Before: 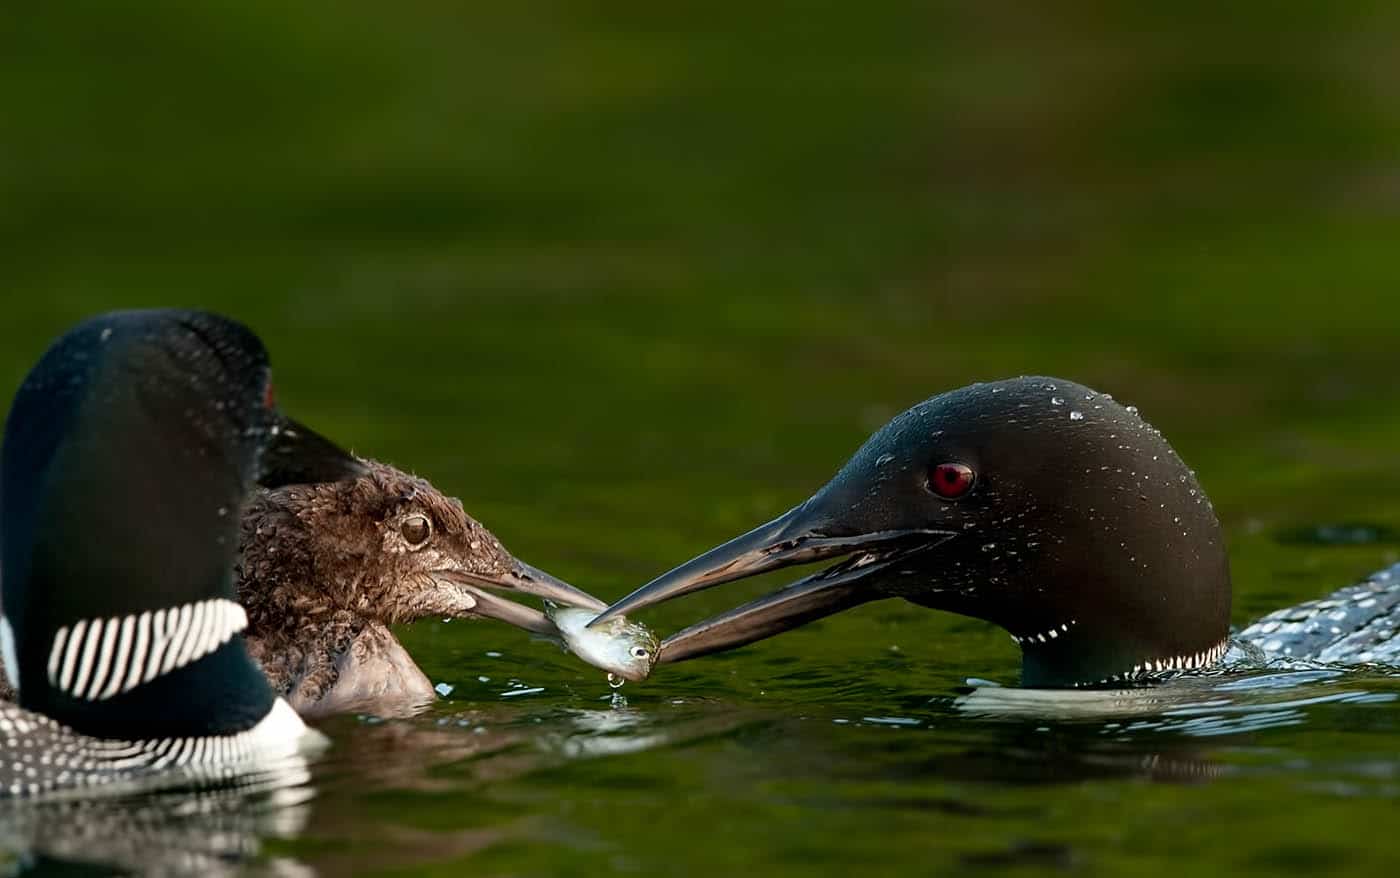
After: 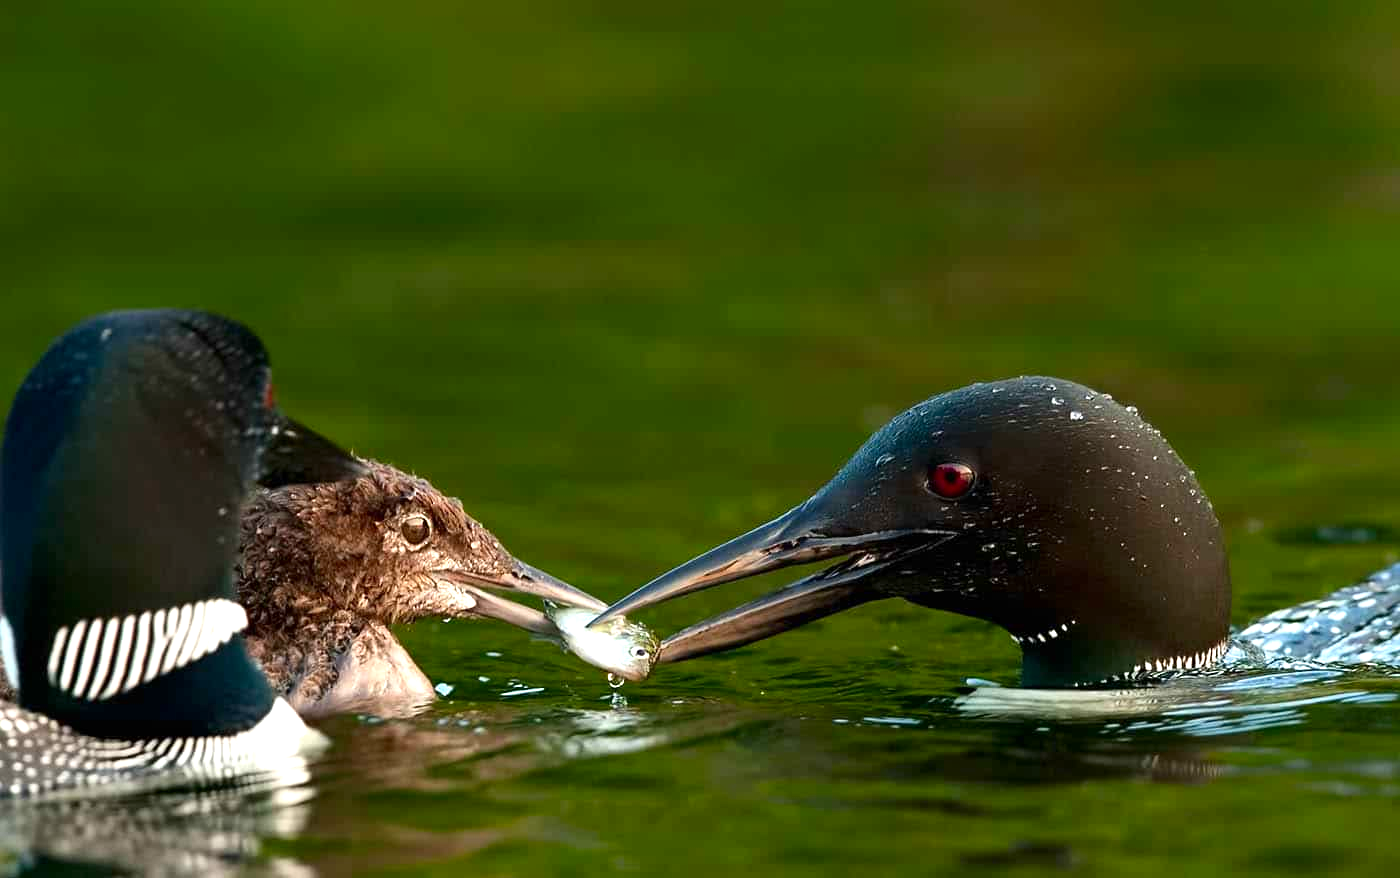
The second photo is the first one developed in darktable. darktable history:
contrast brightness saturation: contrast 0.08, saturation 0.2
exposure: exposure 0.77 EV, compensate highlight preservation false
